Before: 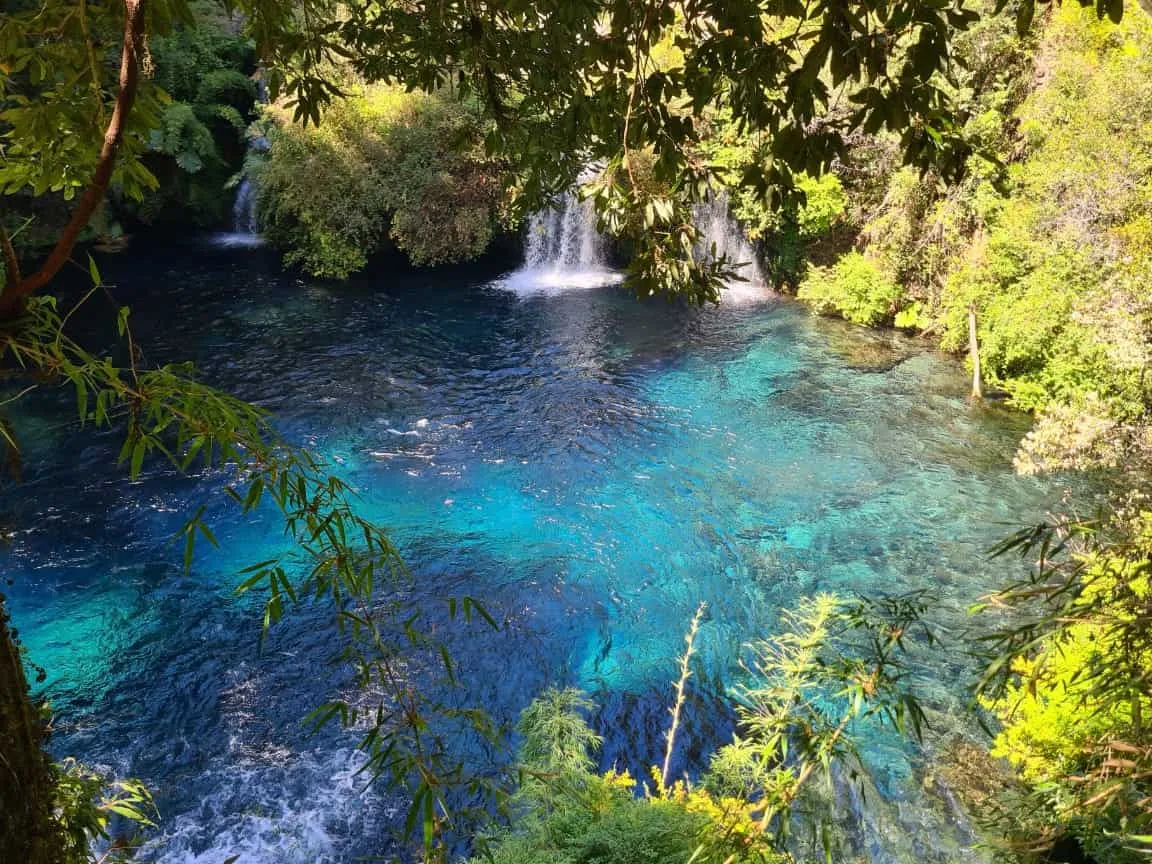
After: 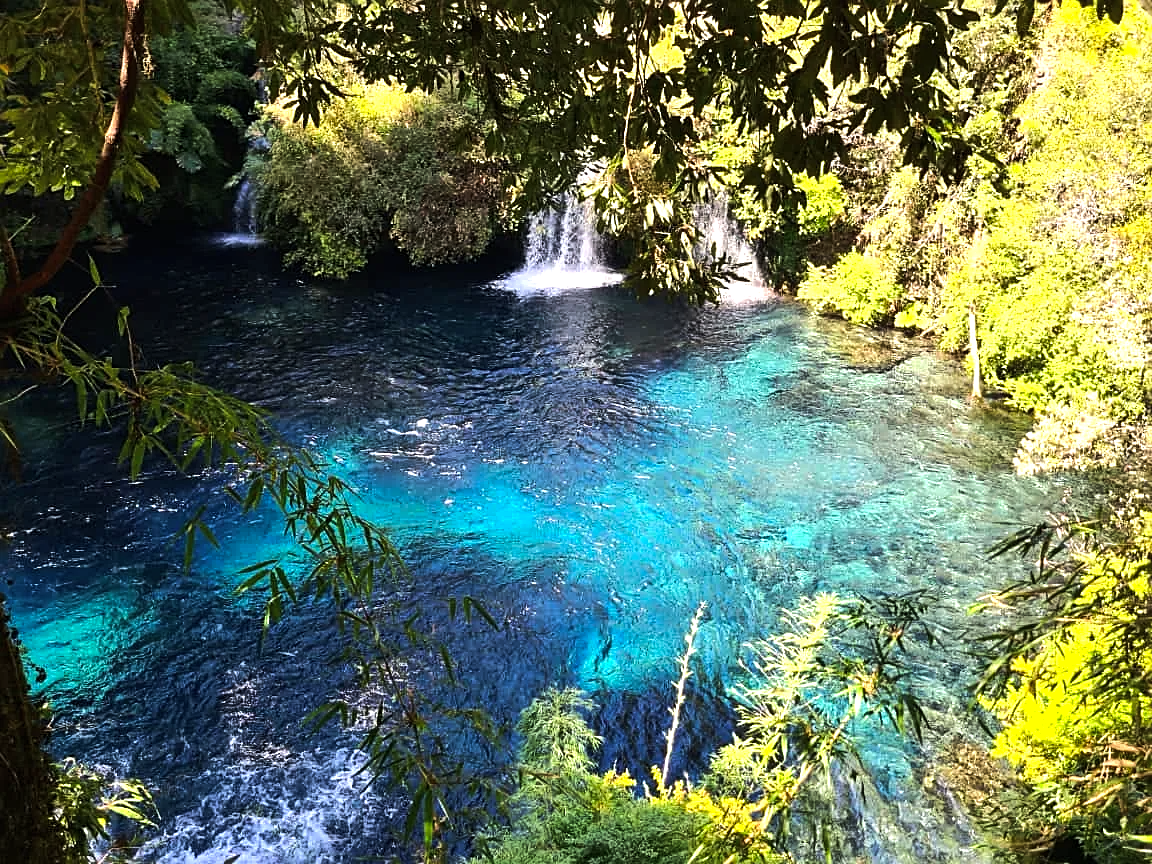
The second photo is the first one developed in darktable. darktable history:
sharpen: on, module defaults
color balance rgb: highlights gain › luminance 14.795%, linear chroma grading › mid-tones 7.894%, perceptual saturation grading › global saturation 0.203%, perceptual brilliance grading › highlights 17.167%, perceptual brilliance grading › mid-tones 32.235%, perceptual brilliance grading › shadows -30.514%, global vibrance 2.459%
